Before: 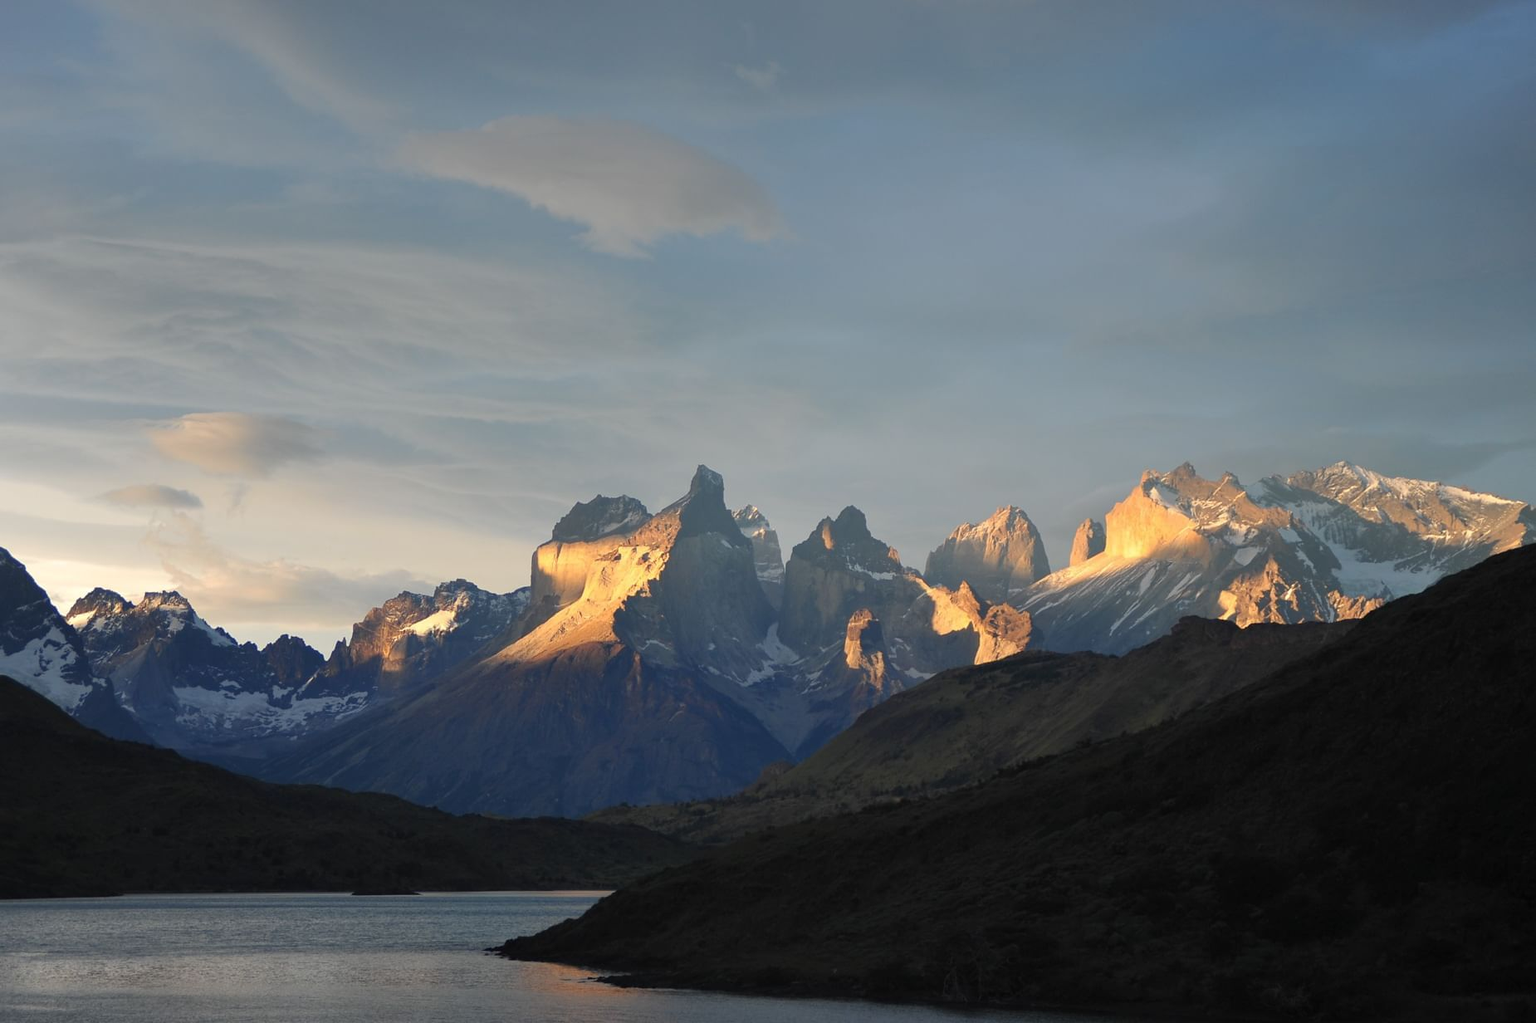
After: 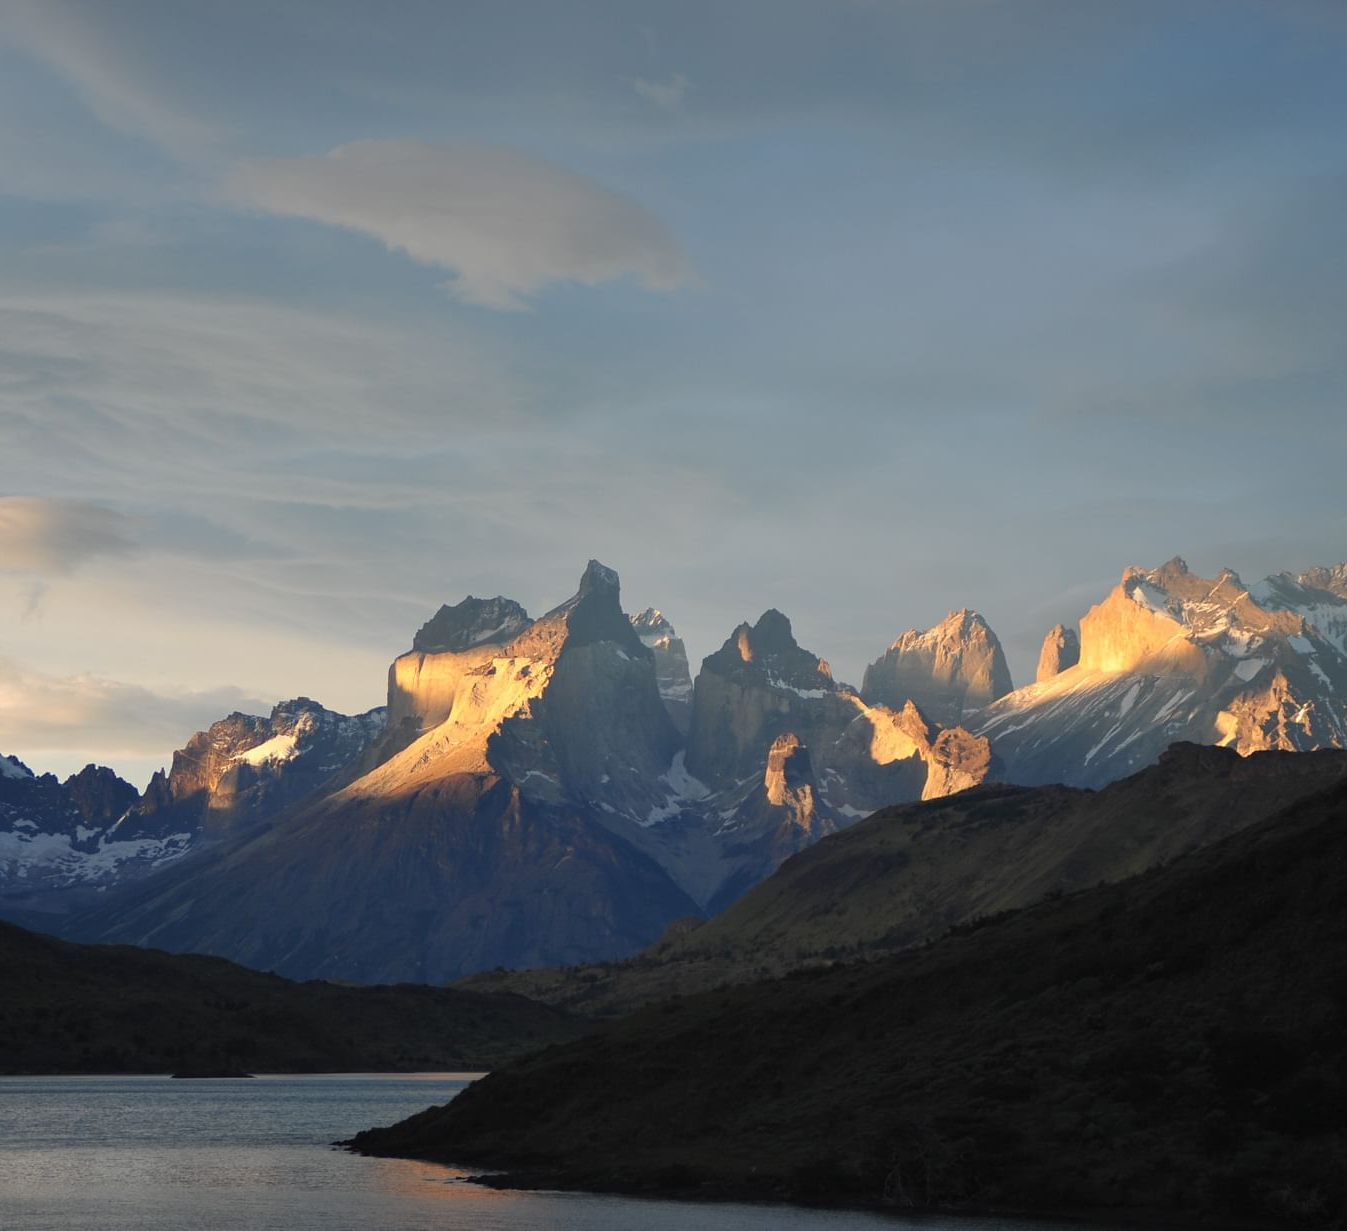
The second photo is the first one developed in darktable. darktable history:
crop: left 13.66%, top 0%, right 13.509%
